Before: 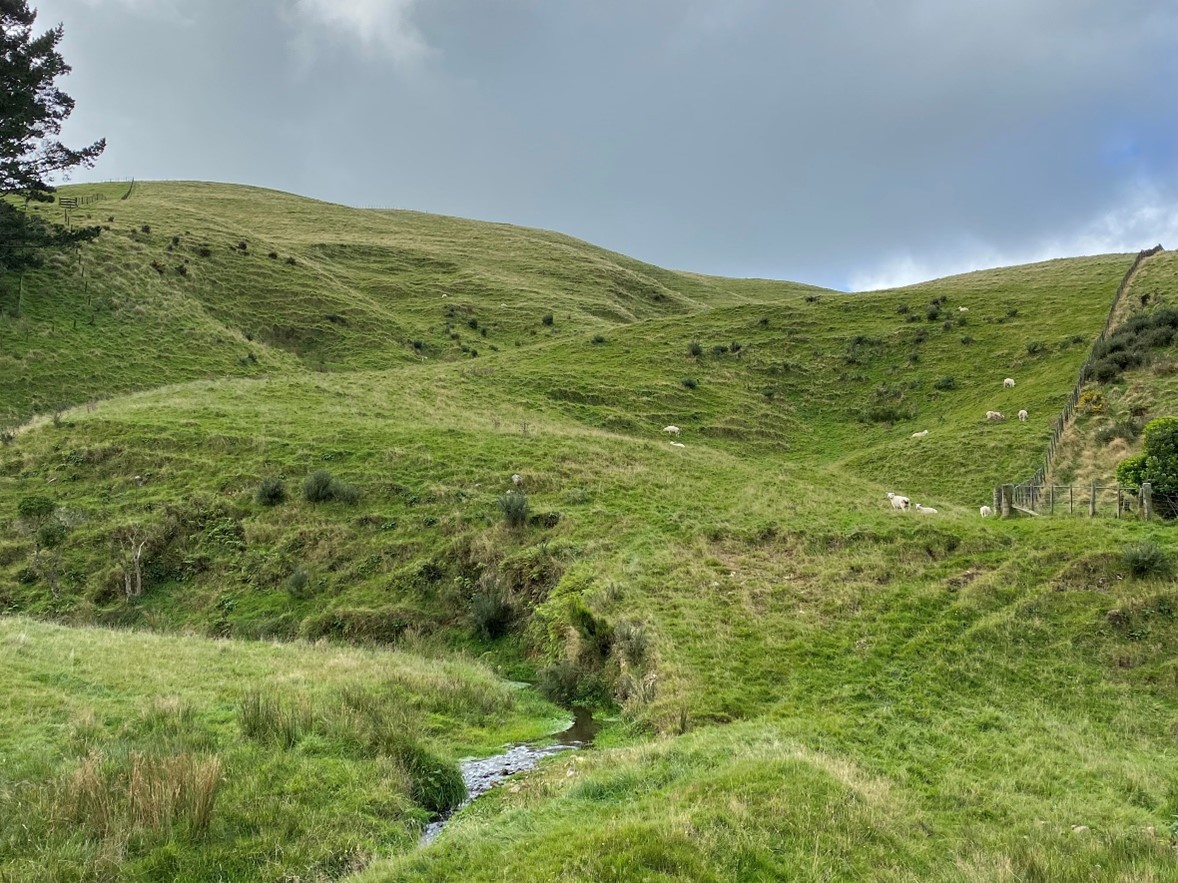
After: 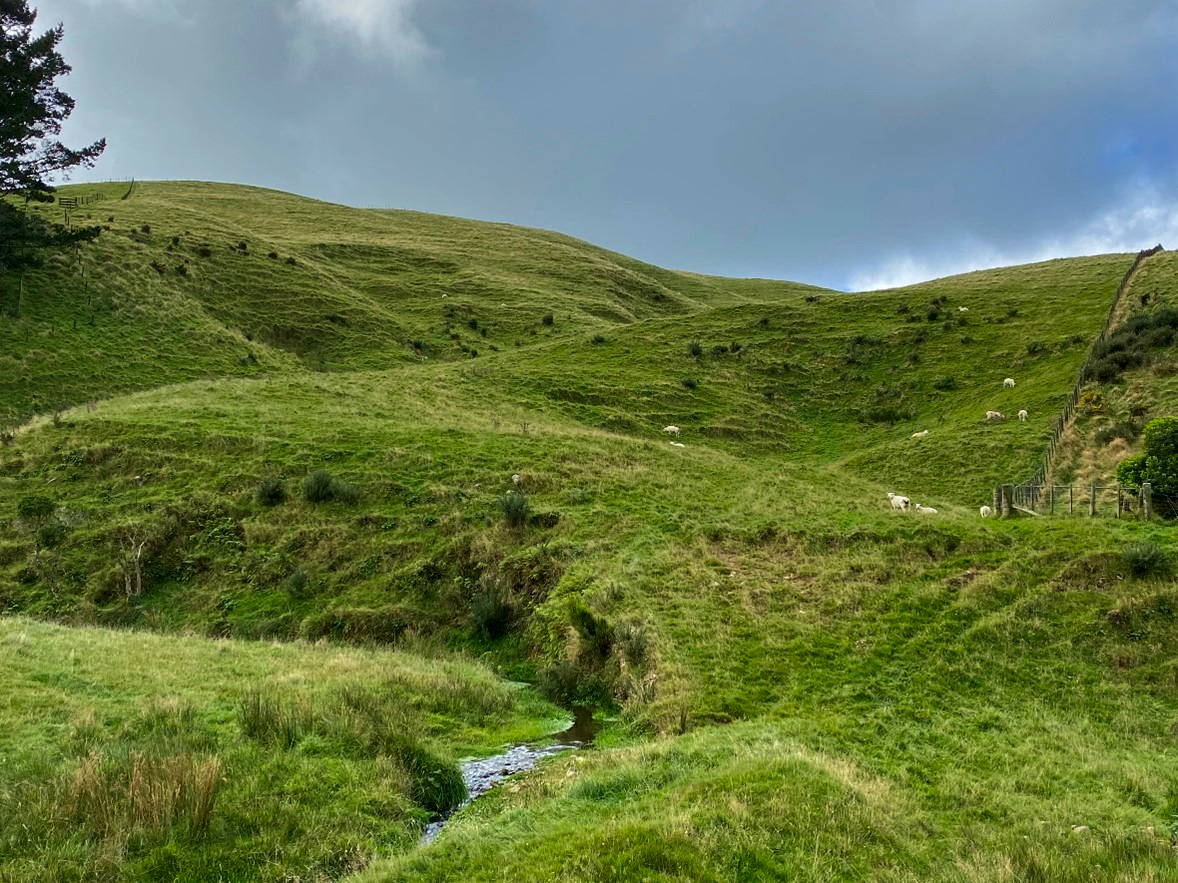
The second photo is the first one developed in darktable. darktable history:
contrast brightness saturation: contrast 0.068, brightness -0.136, saturation 0.109
velvia: on, module defaults
